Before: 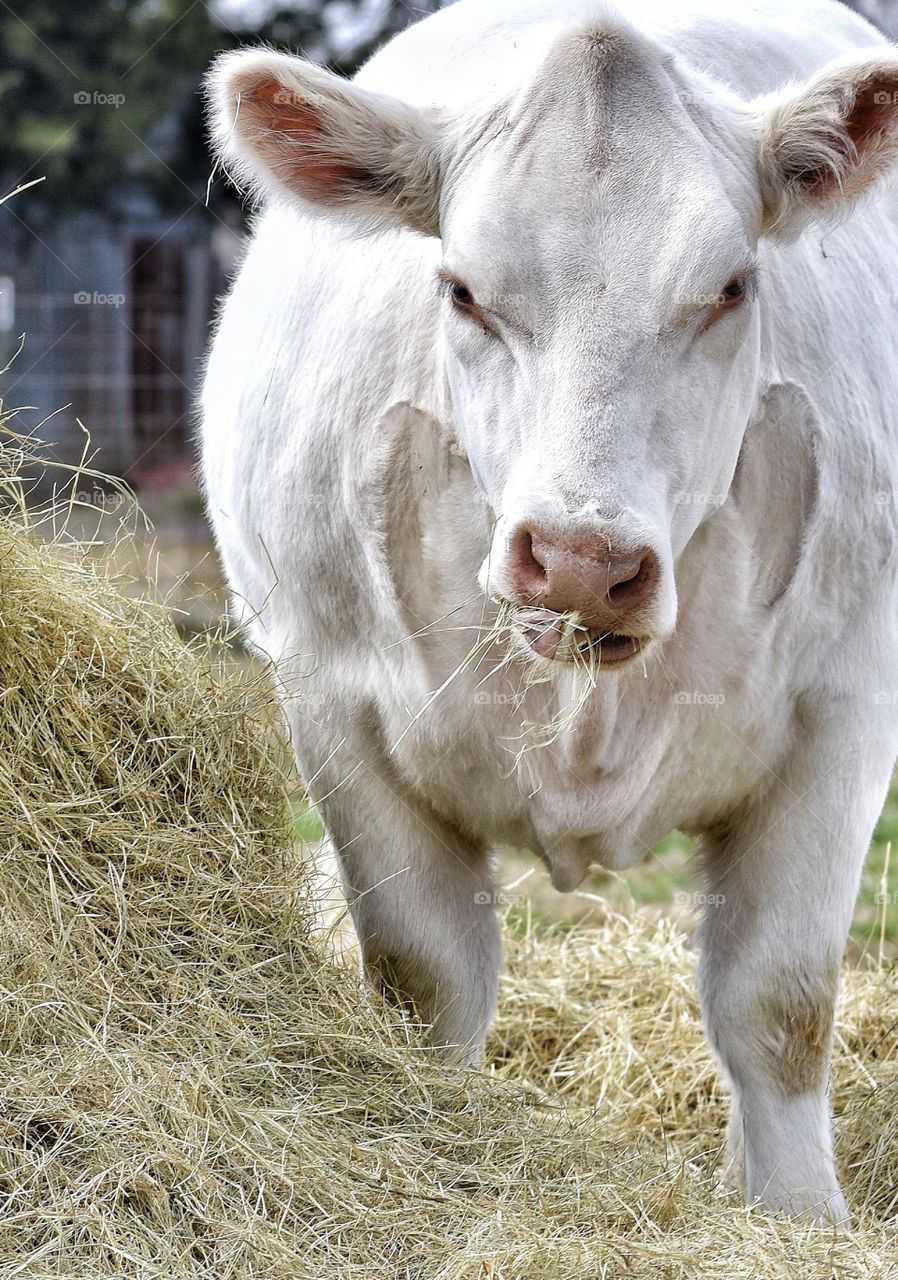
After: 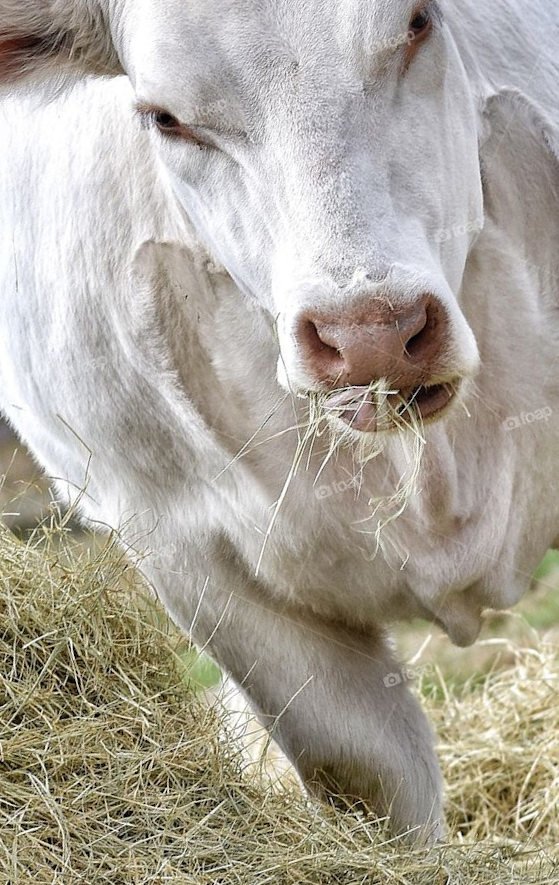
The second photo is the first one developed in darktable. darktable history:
crop and rotate: angle 20.08°, left 6.879%, right 4.181%, bottom 1.125%
